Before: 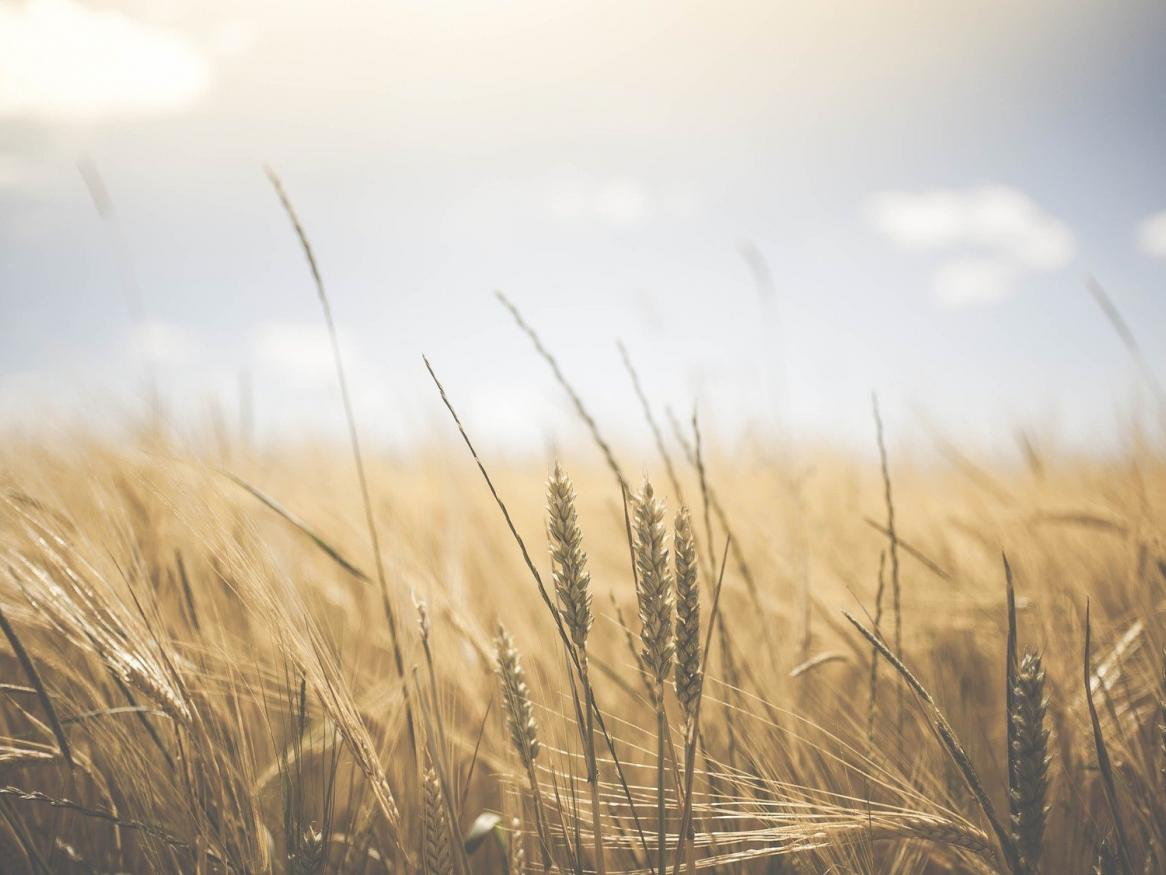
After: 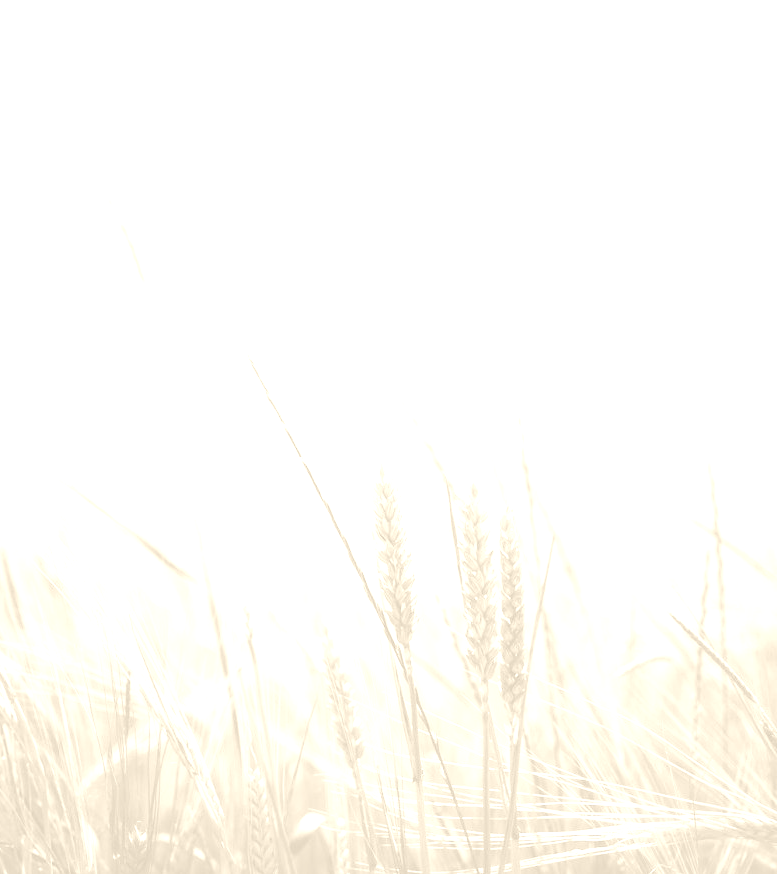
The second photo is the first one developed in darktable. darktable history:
crop and rotate: left 15.055%, right 18.278%
rgb levels: levels [[0.01, 0.419, 0.839], [0, 0.5, 1], [0, 0.5, 1]]
colorize: hue 36°, saturation 71%, lightness 80.79%
